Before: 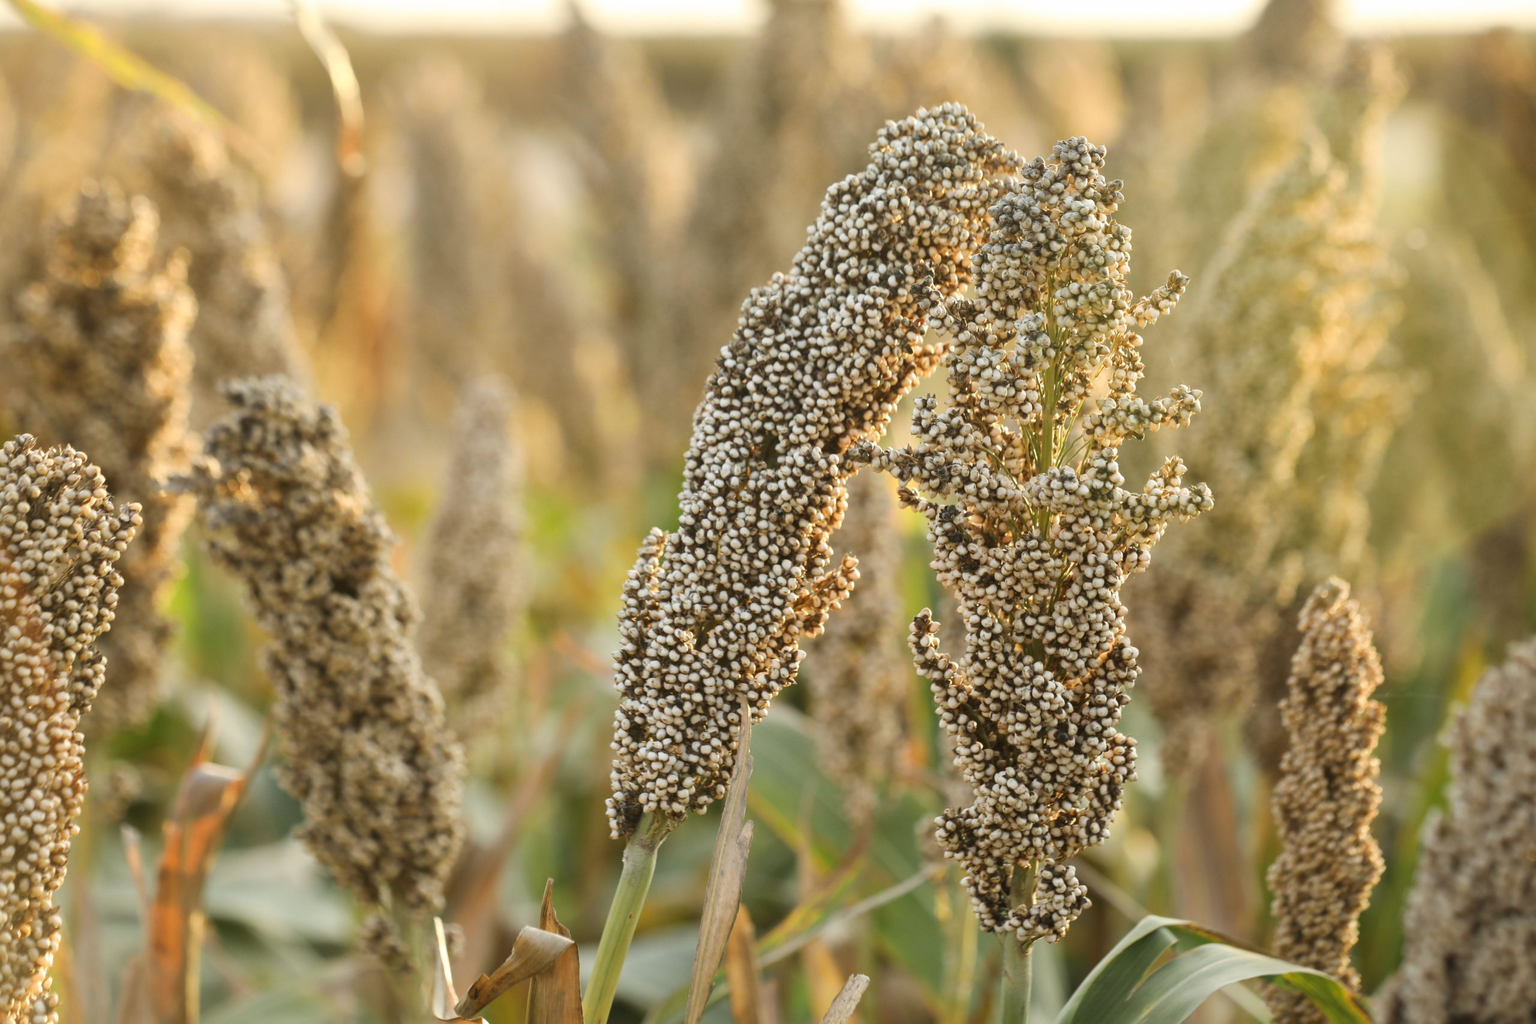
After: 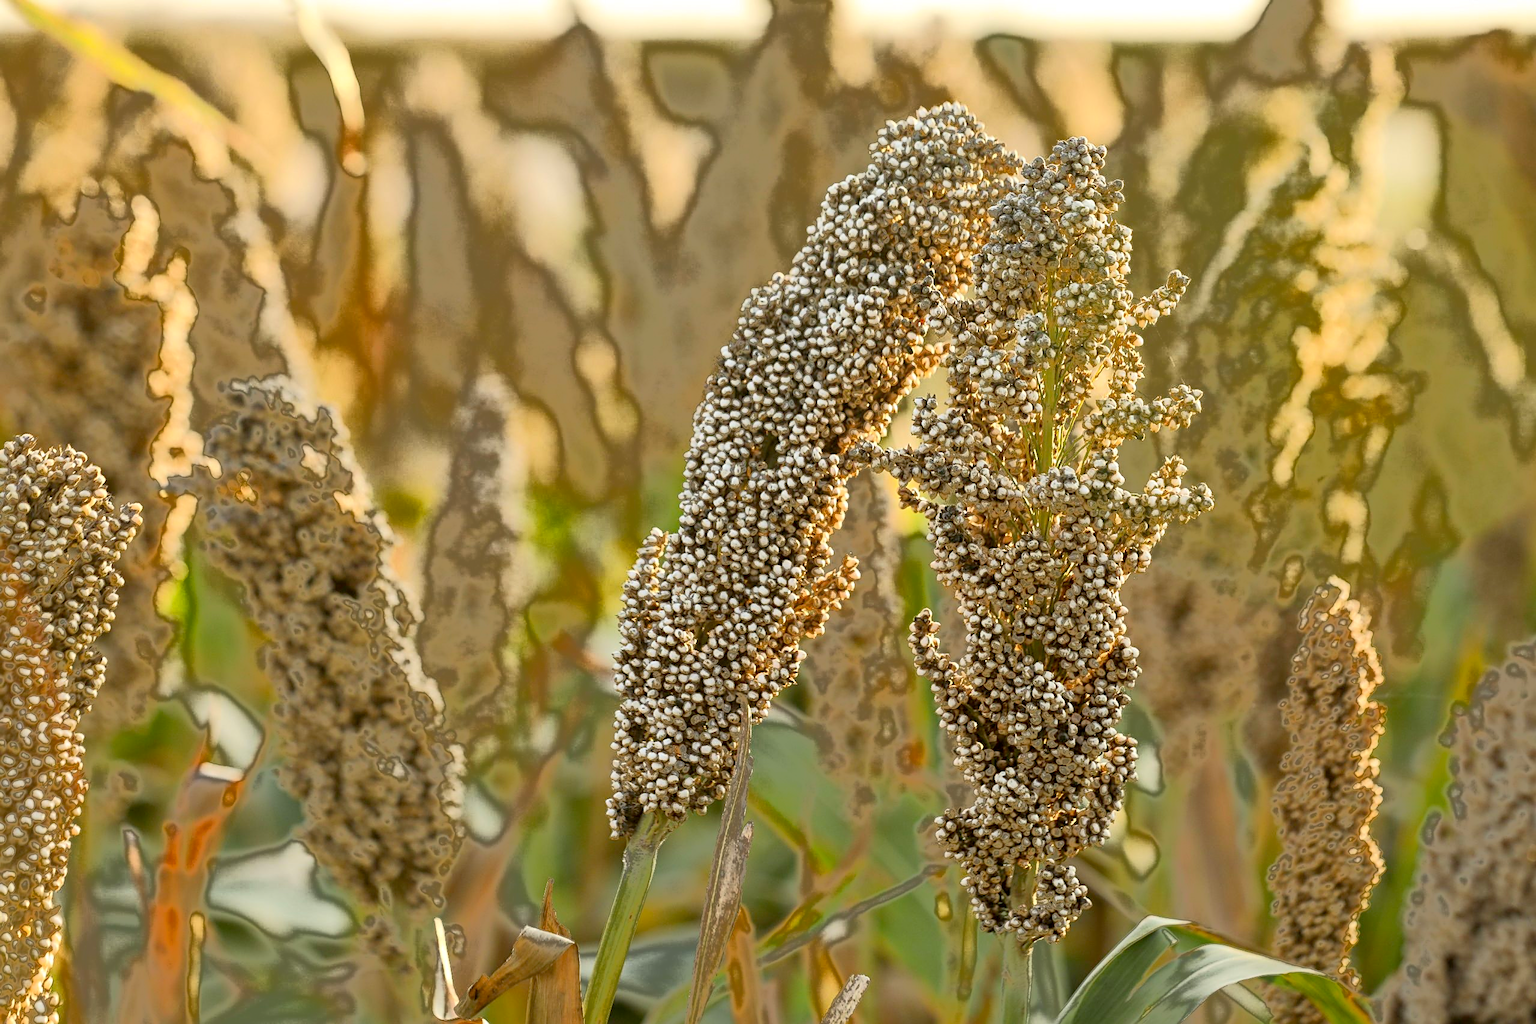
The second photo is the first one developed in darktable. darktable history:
sharpen: on, module defaults
exposure: black level correction 0.01, exposure 0.011 EV, compensate highlight preservation false
fill light: exposure -0.73 EV, center 0.69, width 2.2
contrast brightness saturation: contrast 0.07, brightness 0.08, saturation 0.18
